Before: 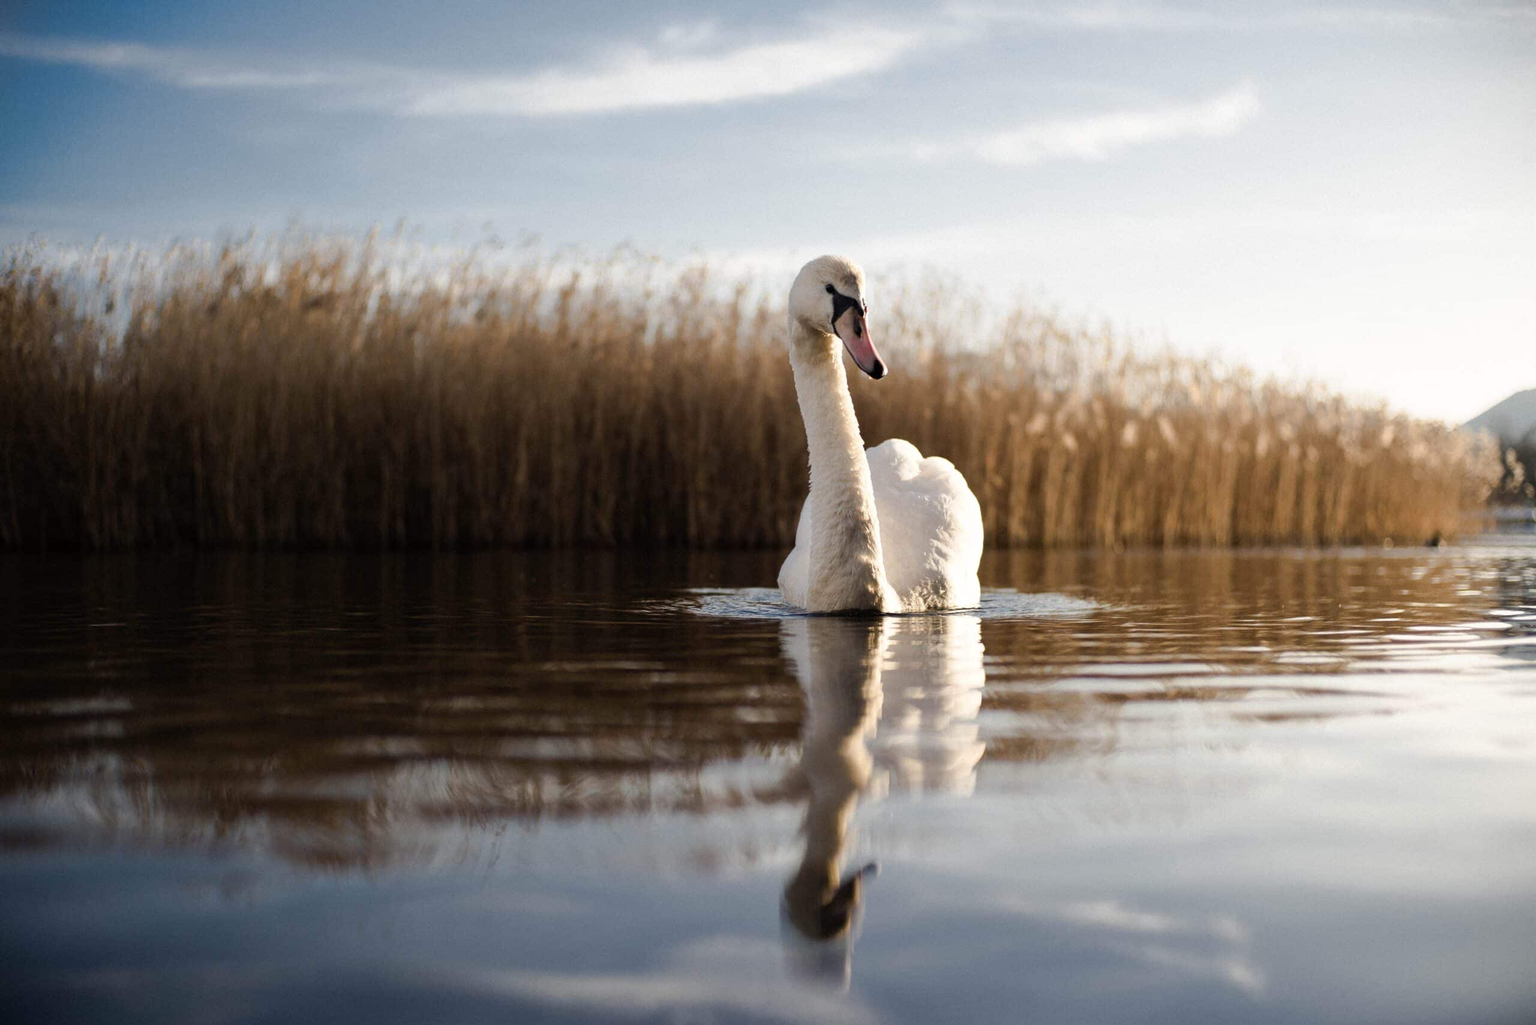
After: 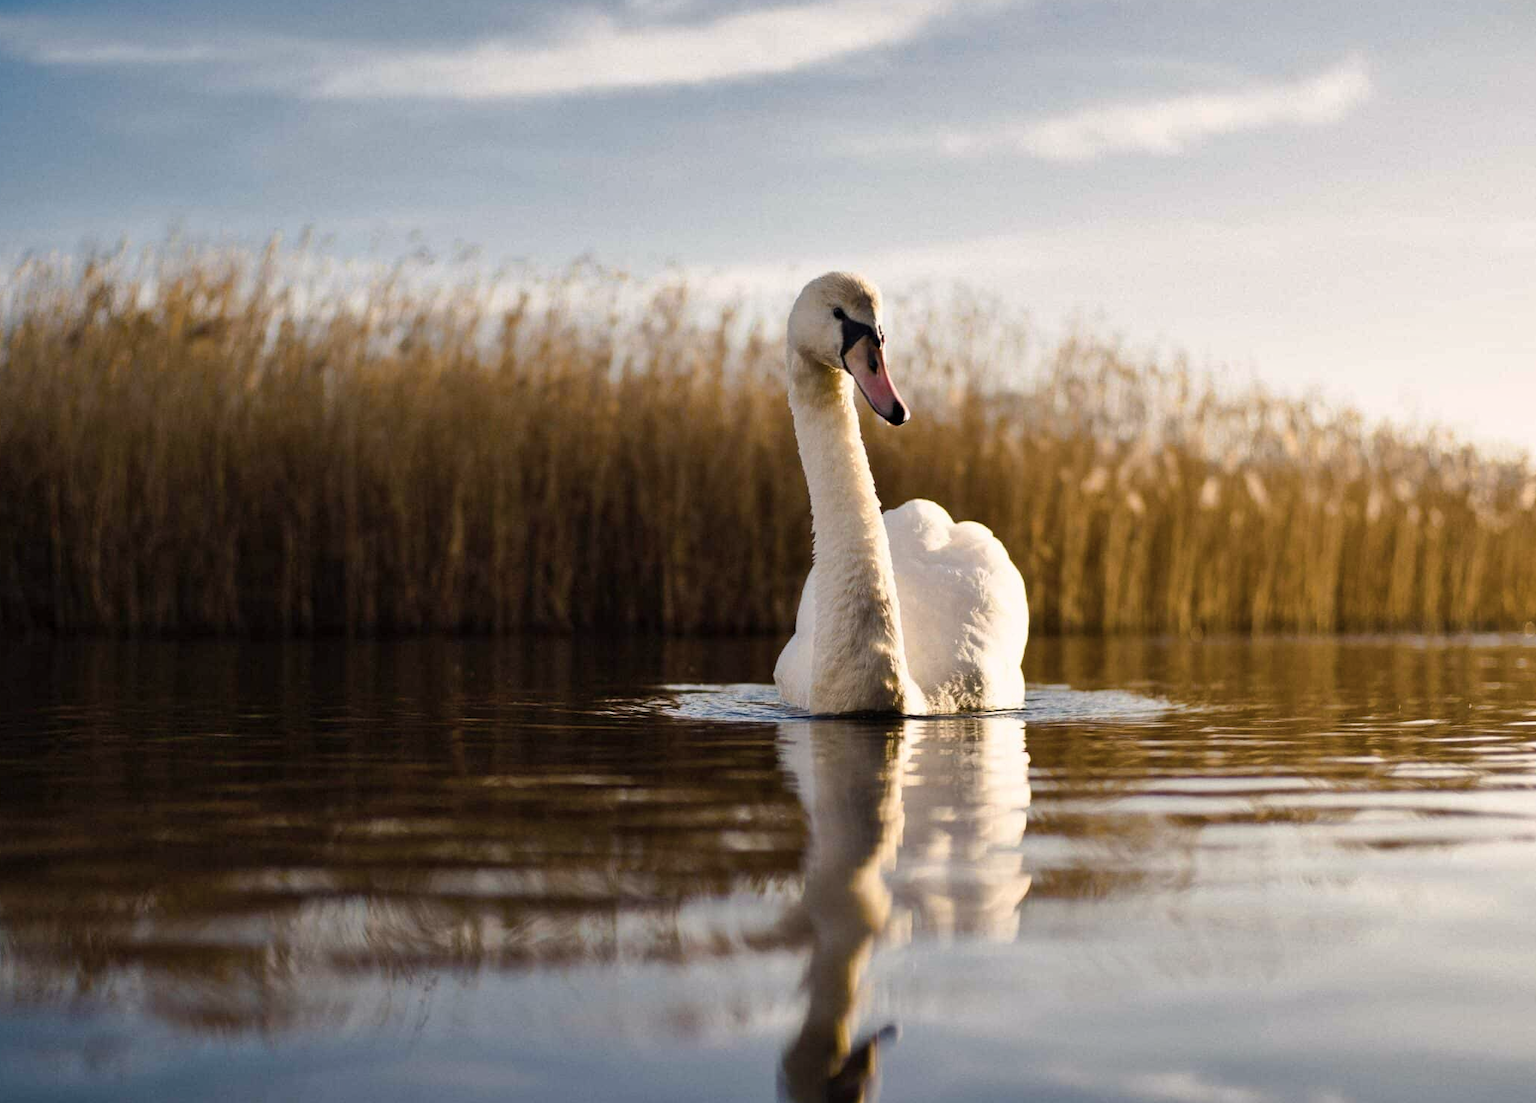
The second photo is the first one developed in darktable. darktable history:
shadows and highlights: shadows 43.53, white point adjustment -1.35, soften with gaussian
contrast brightness saturation: contrast 0.096, saturation -0.305
crop: left 9.977%, top 3.522%, right 9.272%, bottom 9.545%
color balance rgb: power › hue 328.65°, highlights gain › chroma 1.07%, highlights gain › hue 60.24°, perceptual saturation grading › global saturation 30.492%, global vibrance 45.127%
